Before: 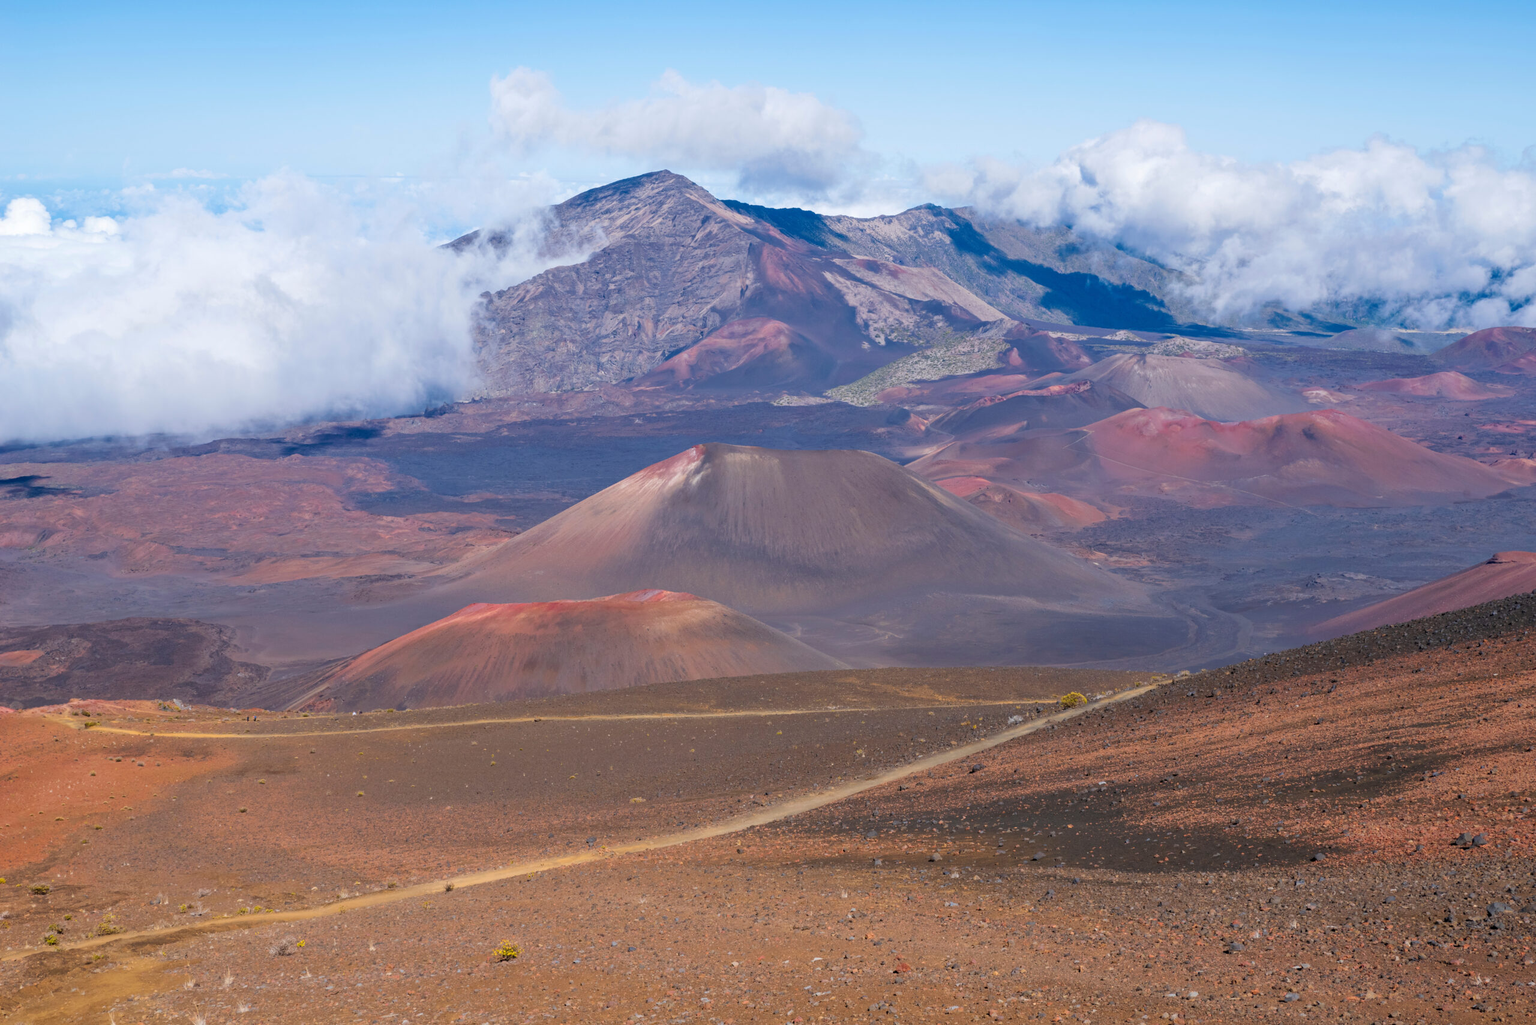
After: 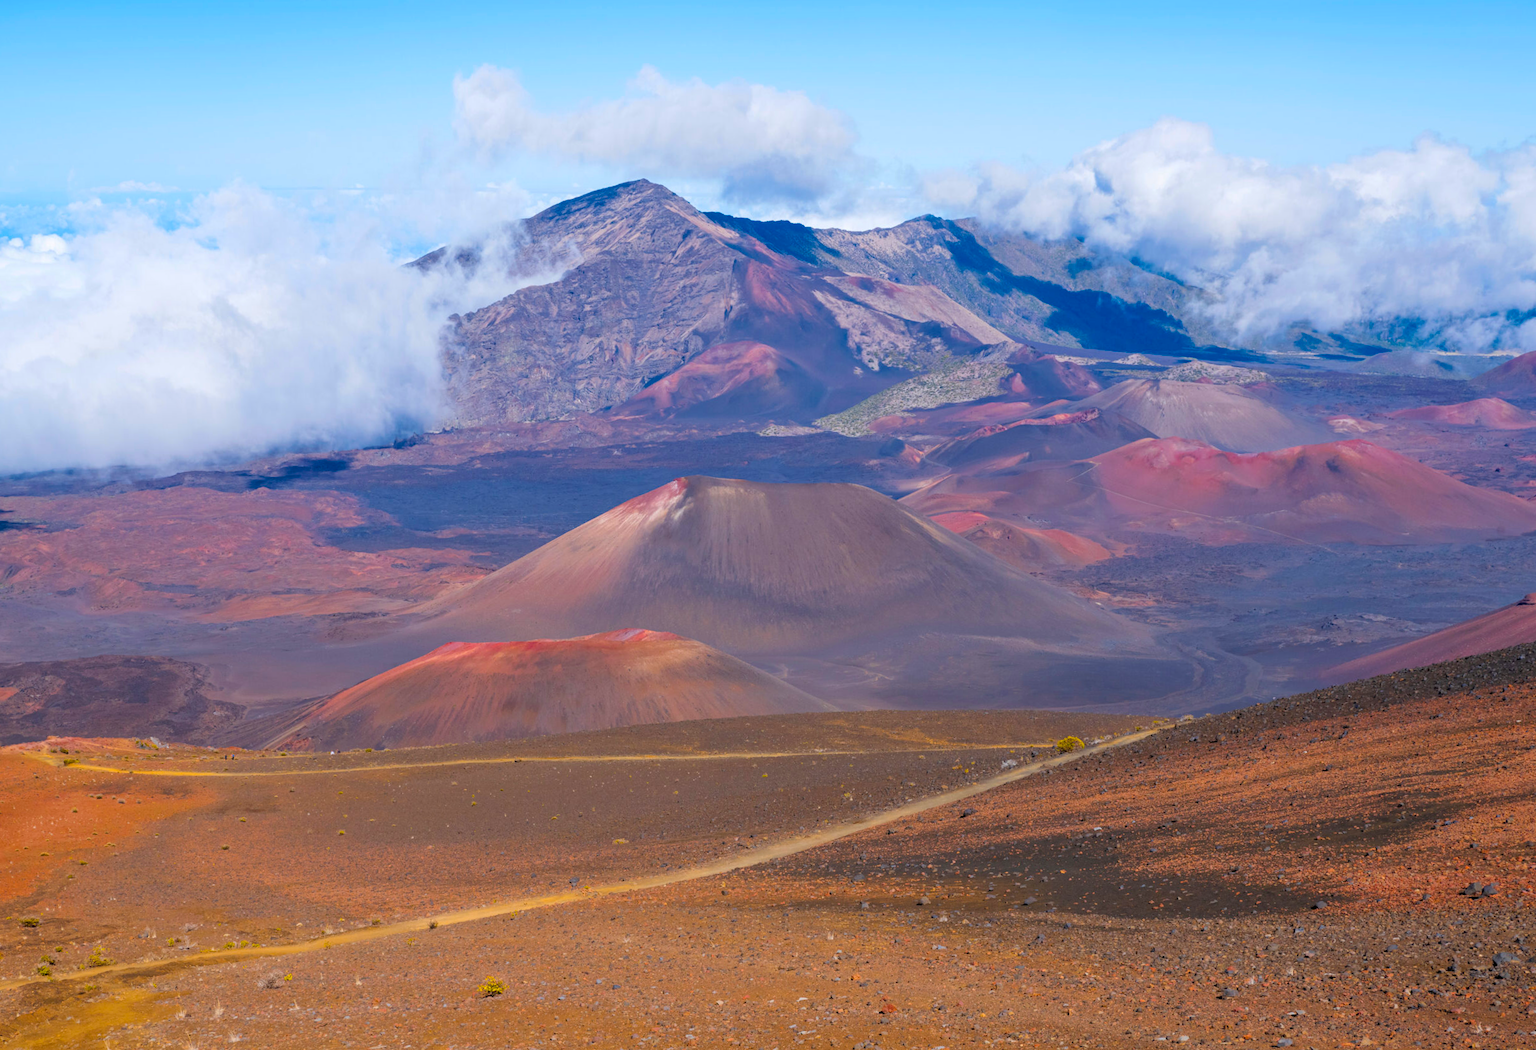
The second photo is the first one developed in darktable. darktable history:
color balance rgb: perceptual saturation grading › global saturation 30%, global vibrance 20%
rotate and perspective: rotation 0.074°, lens shift (vertical) 0.096, lens shift (horizontal) -0.041, crop left 0.043, crop right 0.952, crop top 0.024, crop bottom 0.979
